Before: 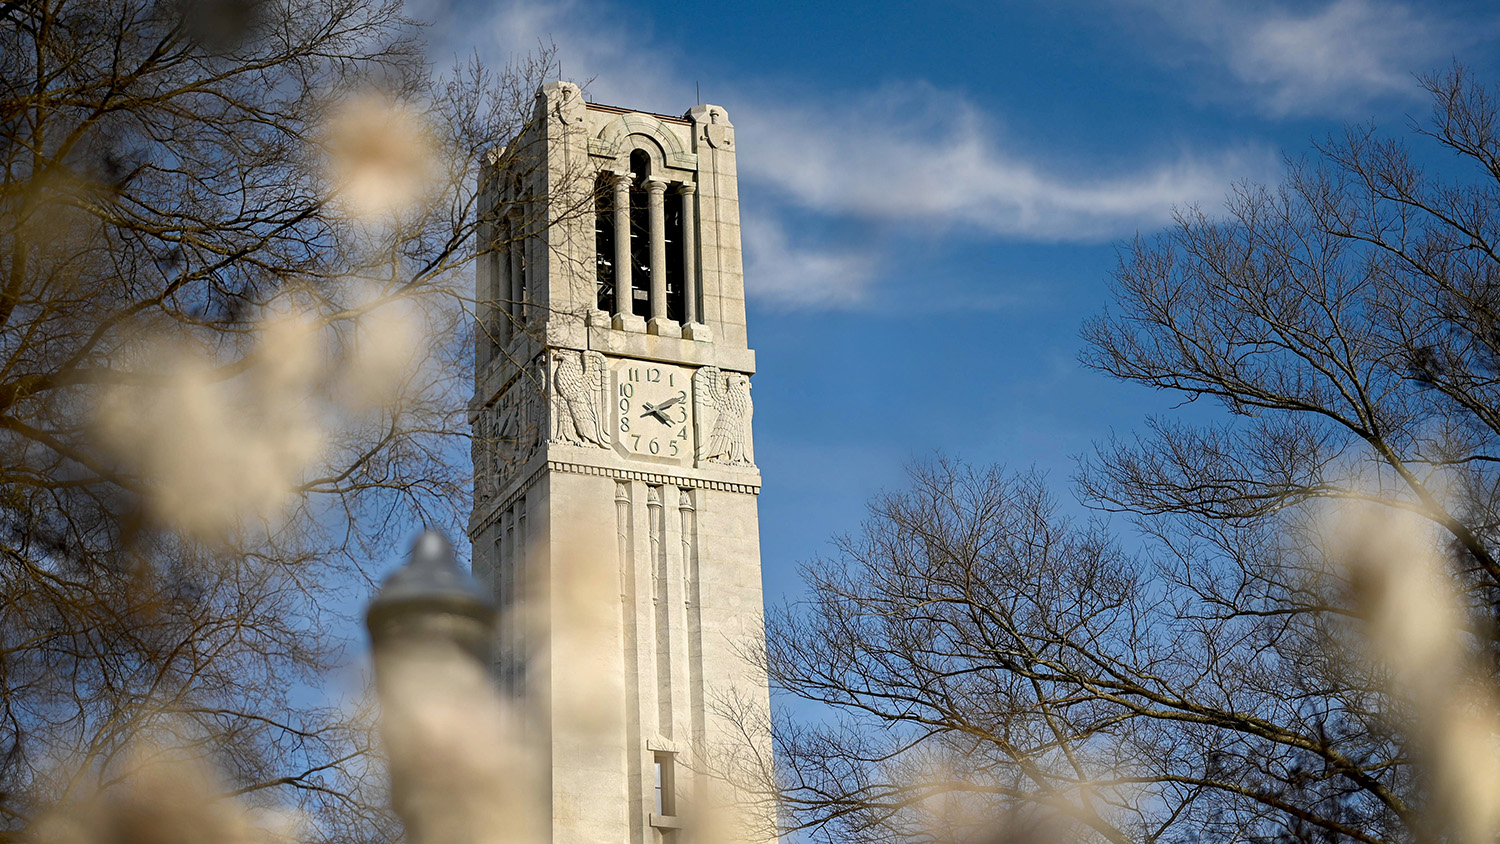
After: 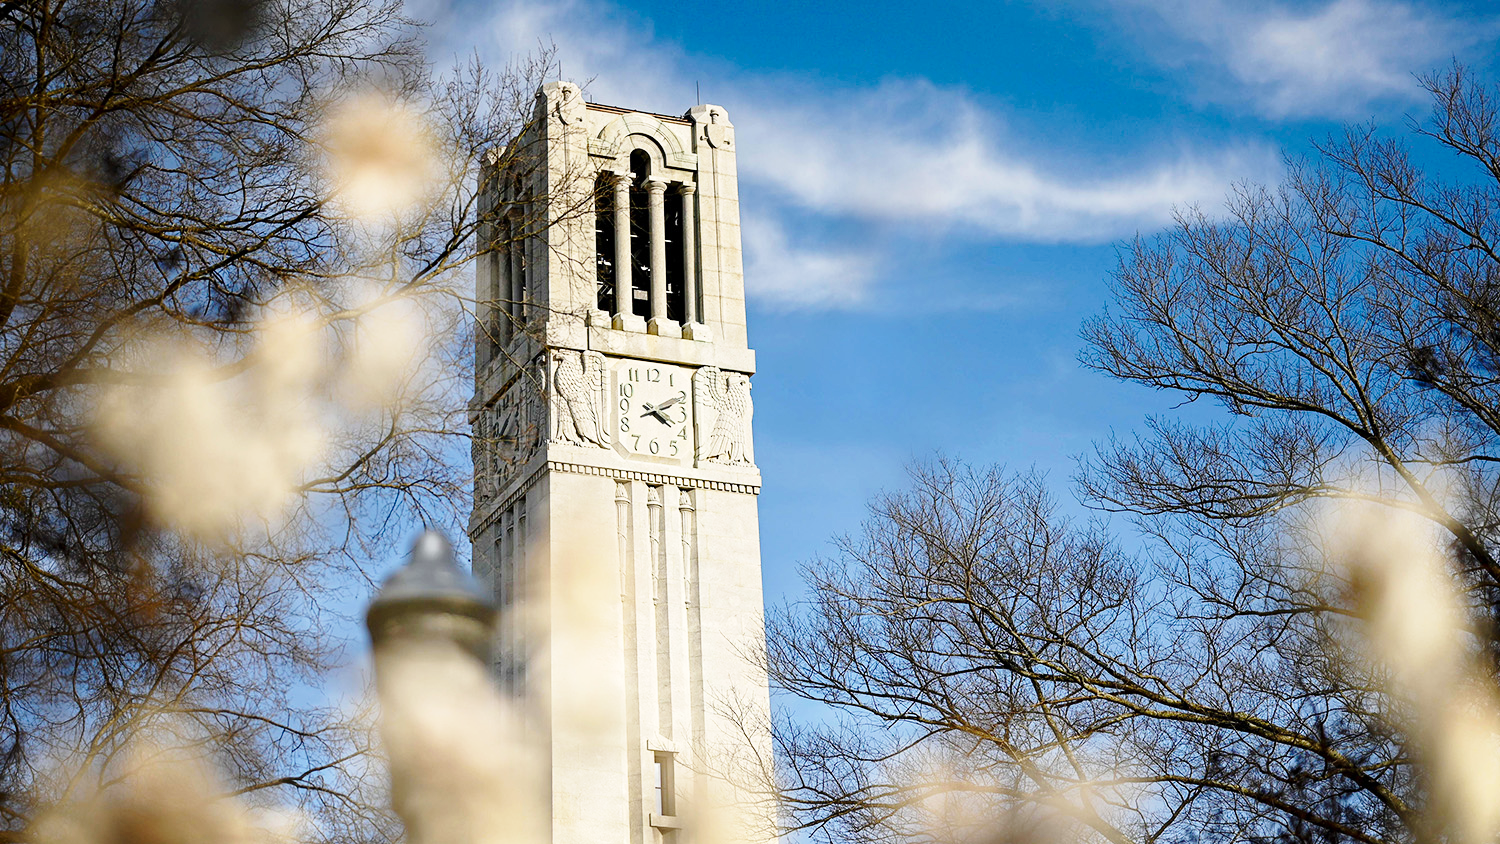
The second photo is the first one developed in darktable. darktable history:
base curve: curves: ch0 [(0, 0) (0.028, 0.03) (0.121, 0.232) (0.46, 0.748) (0.859, 0.968) (1, 1)], preserve colors none
exposure: exposure -0.021 EV, compensate highlight preservation false
